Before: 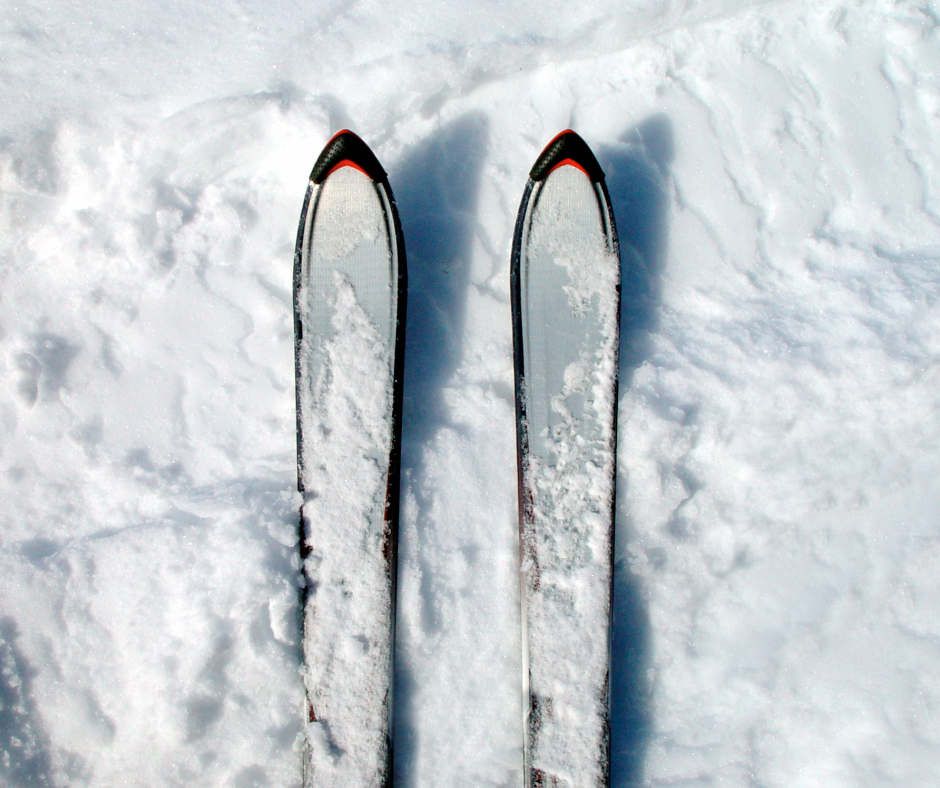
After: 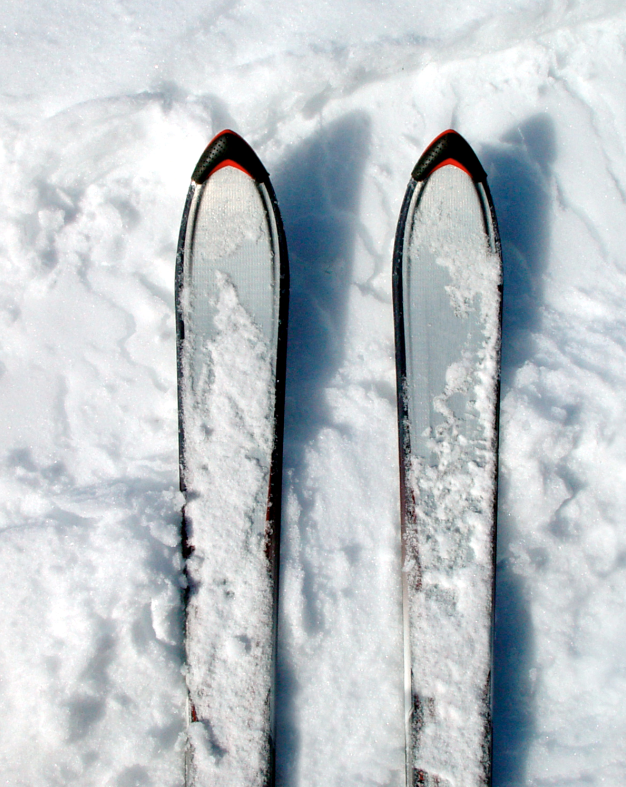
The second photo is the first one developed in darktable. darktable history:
crop and rotate: left 12.673%, right 20.66%
local contrast: mode bilateral grid, contrast 20, coarseness 50, detail 120%, midtone range 0.2
